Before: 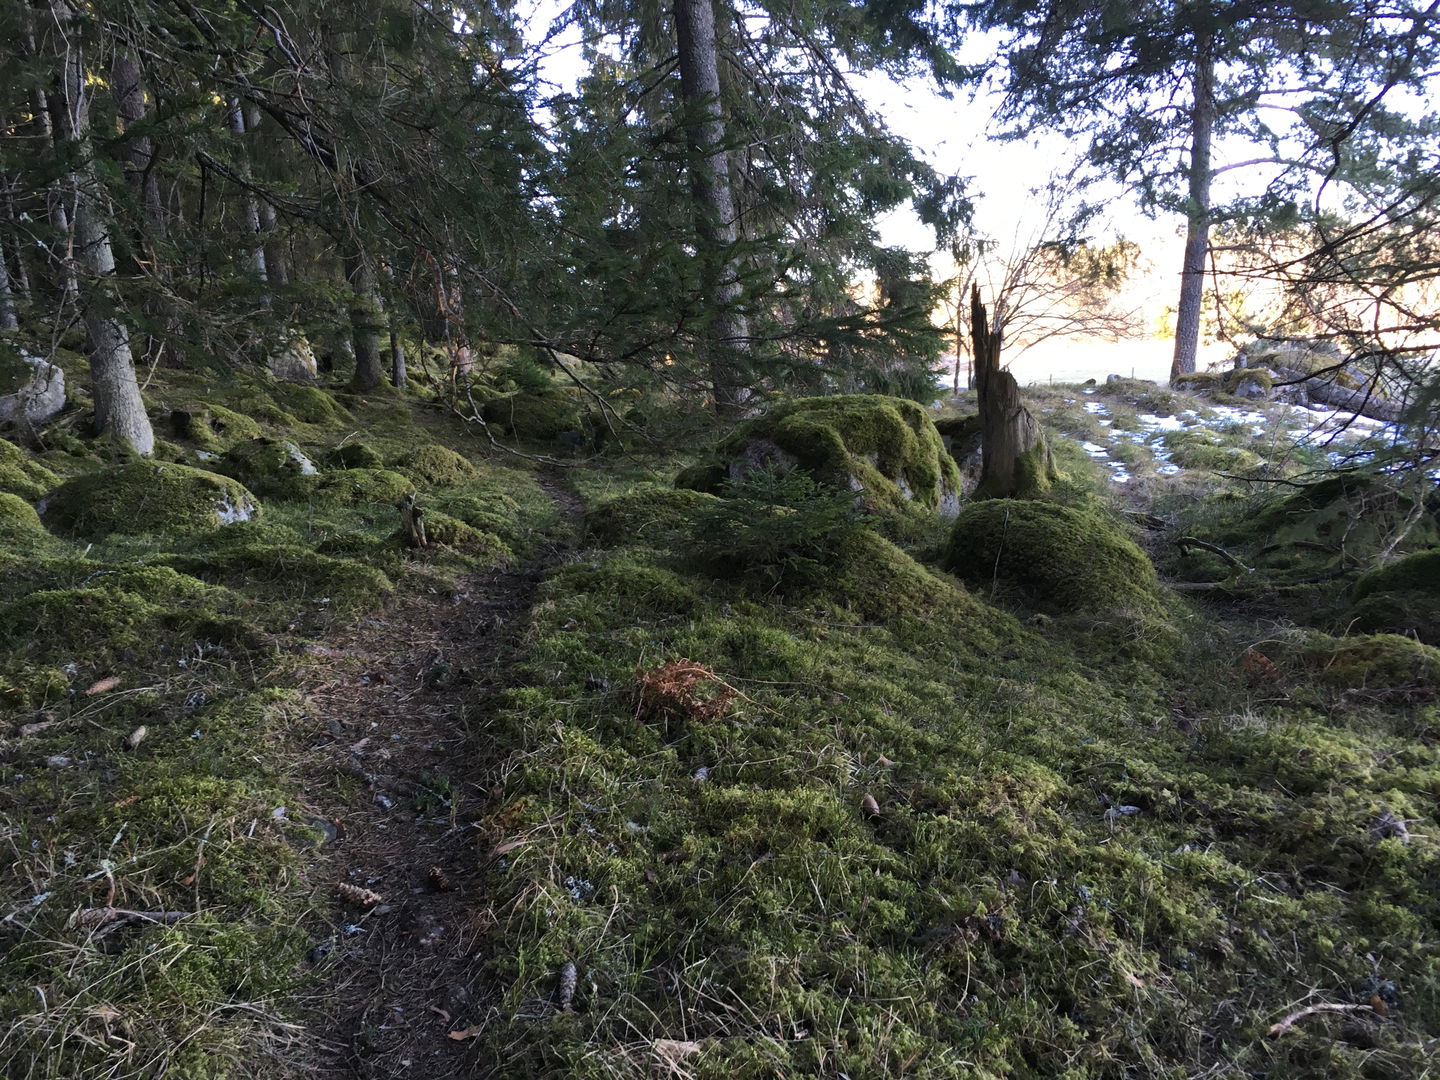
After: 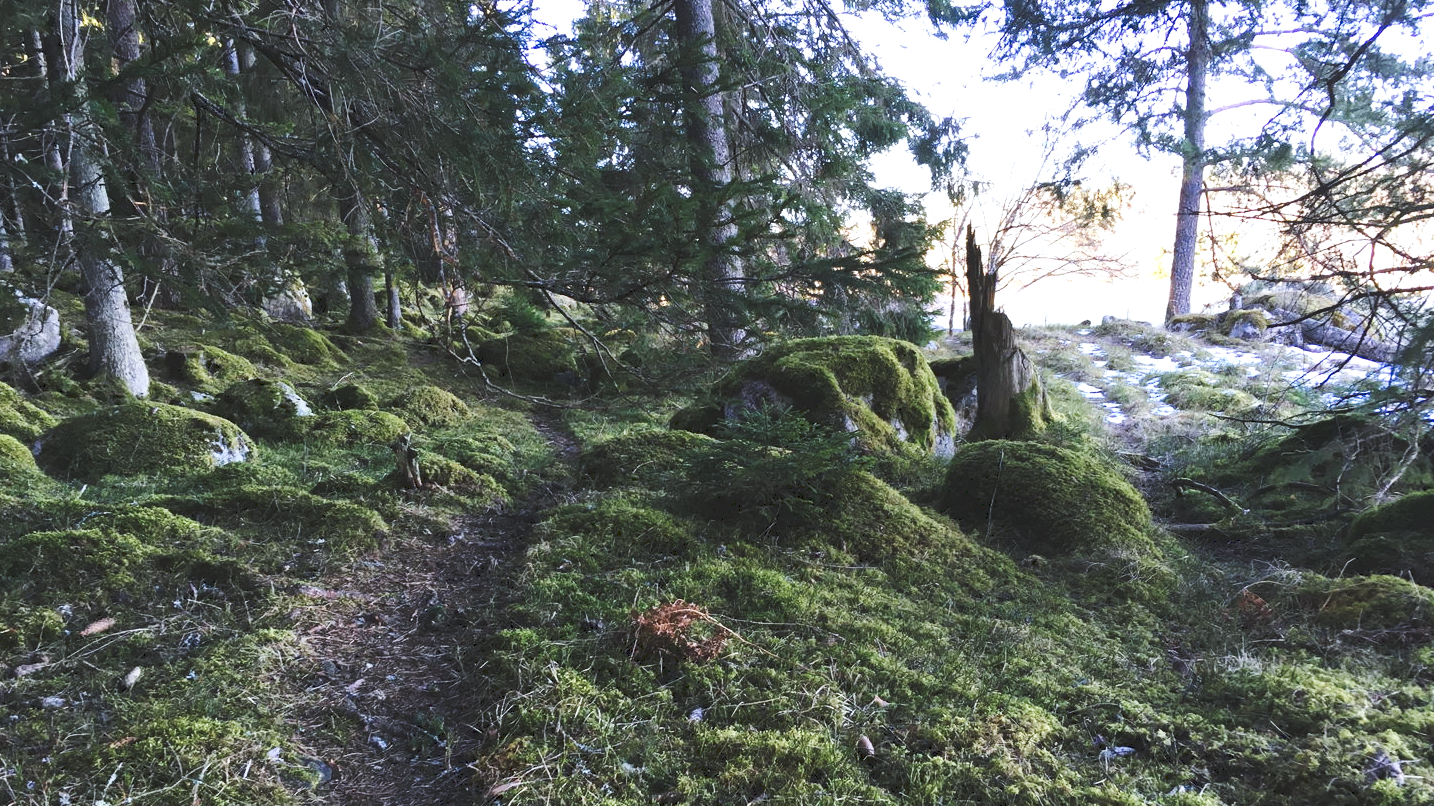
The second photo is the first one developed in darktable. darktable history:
tone curve: curves: ch0 [(0, 0) (0.003, 0.117) (0.011, 0.125) (0.025, 0.133) (0.044, 0.144) (0.069, 0.152) (0.1, 0.167) (0.136, 0.186) (0.177, 0.21) (0.224, 0.244) (0.277, 0.295) (0.335, 0.357) (0.399, 0.445) (0.468, 0.531) (0.543, 0.629) (0.623, 0.716) (0.709, 0.803) (0.801, 0.876) (0.898, 0.939) (1, 1)], preserve colors none
exposure: black level correction 0.001, exposure 0.5 EV, compensate exposure bias true, compensate highlight preservation false
crop: left 0.387%, top 5.469%, bottom 19.809%
white balance: red 0.954, blue 1.079
